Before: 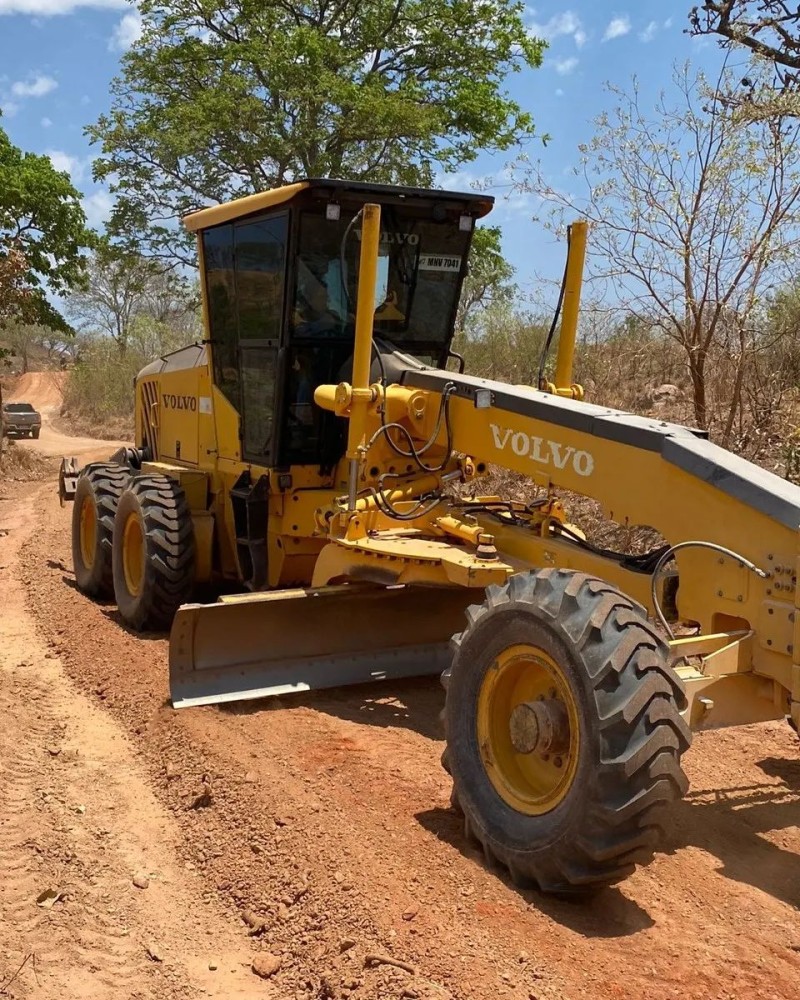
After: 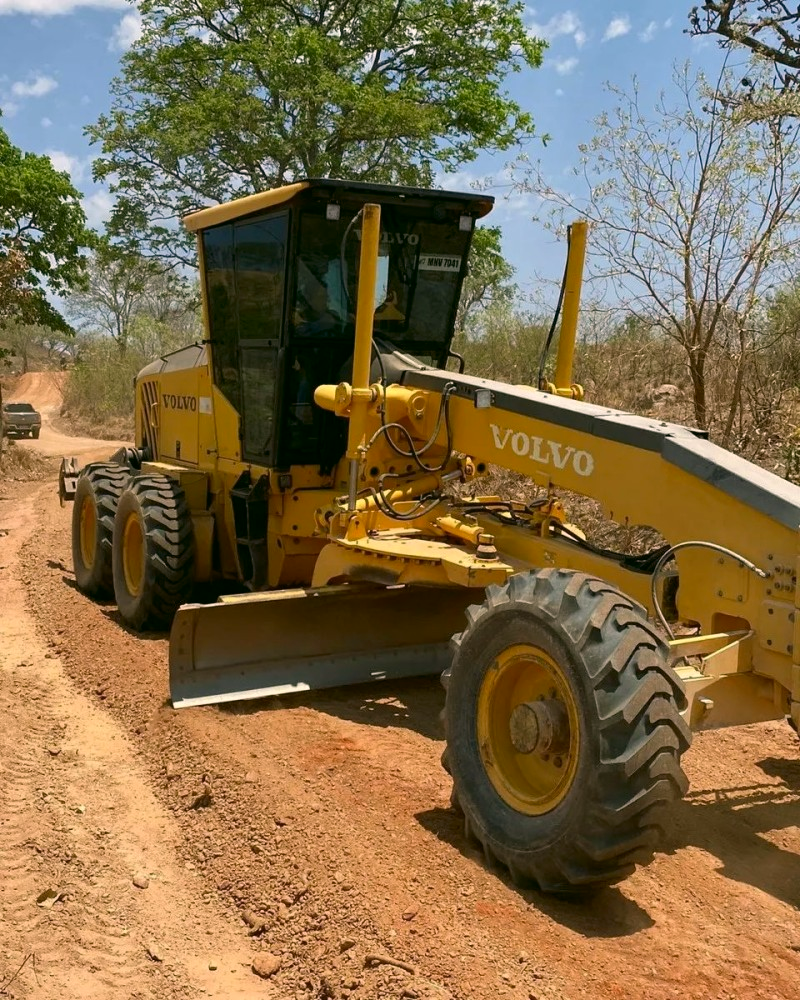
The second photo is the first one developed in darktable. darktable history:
color correction: highlights a* 4.14, highlights b* 4.91, shadows a* -7.81, shadows b* 5.07
